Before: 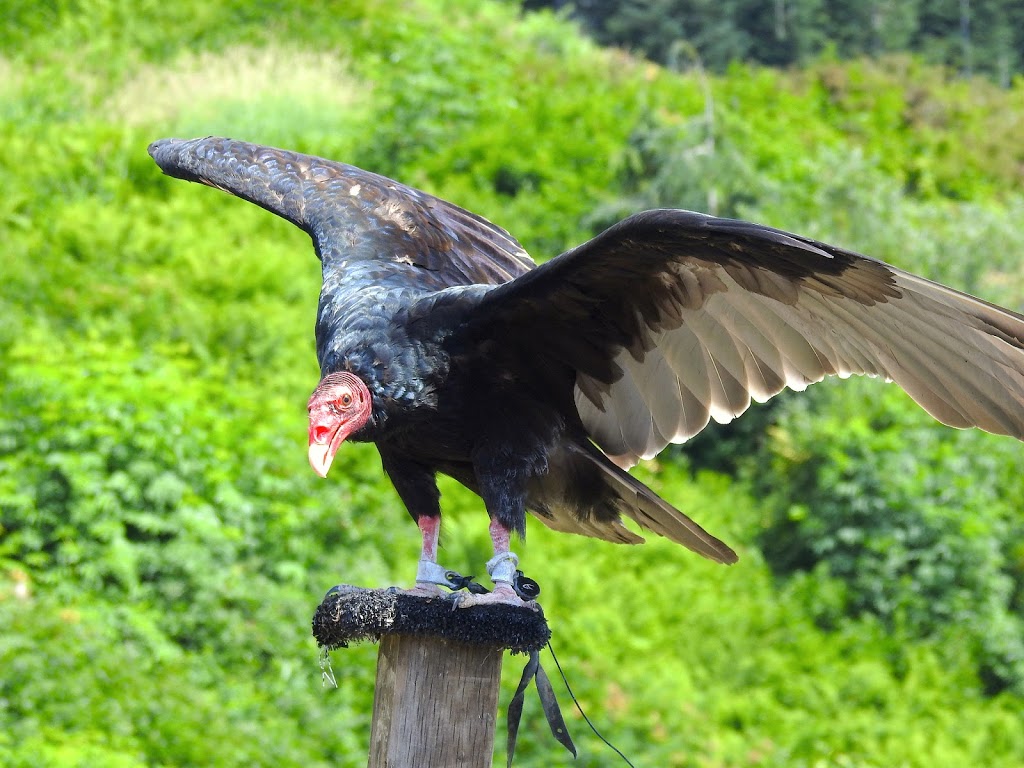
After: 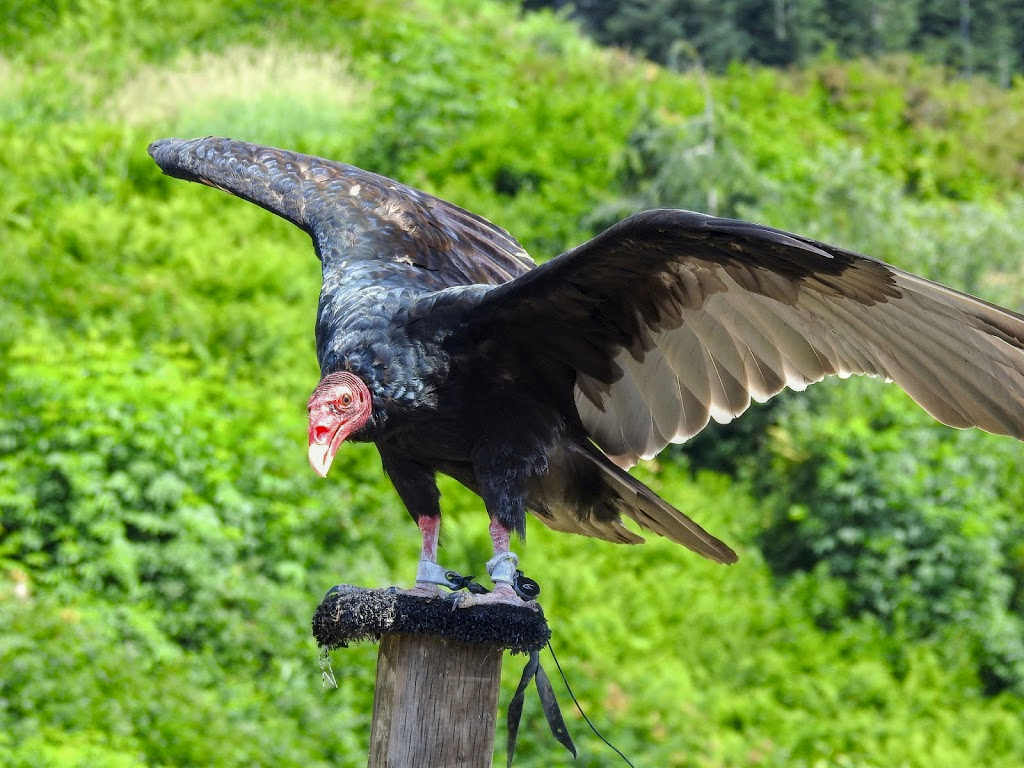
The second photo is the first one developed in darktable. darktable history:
local contrast: on, module defaults
exposure: exposure -0.209 EV, compensate highlight preservation false
